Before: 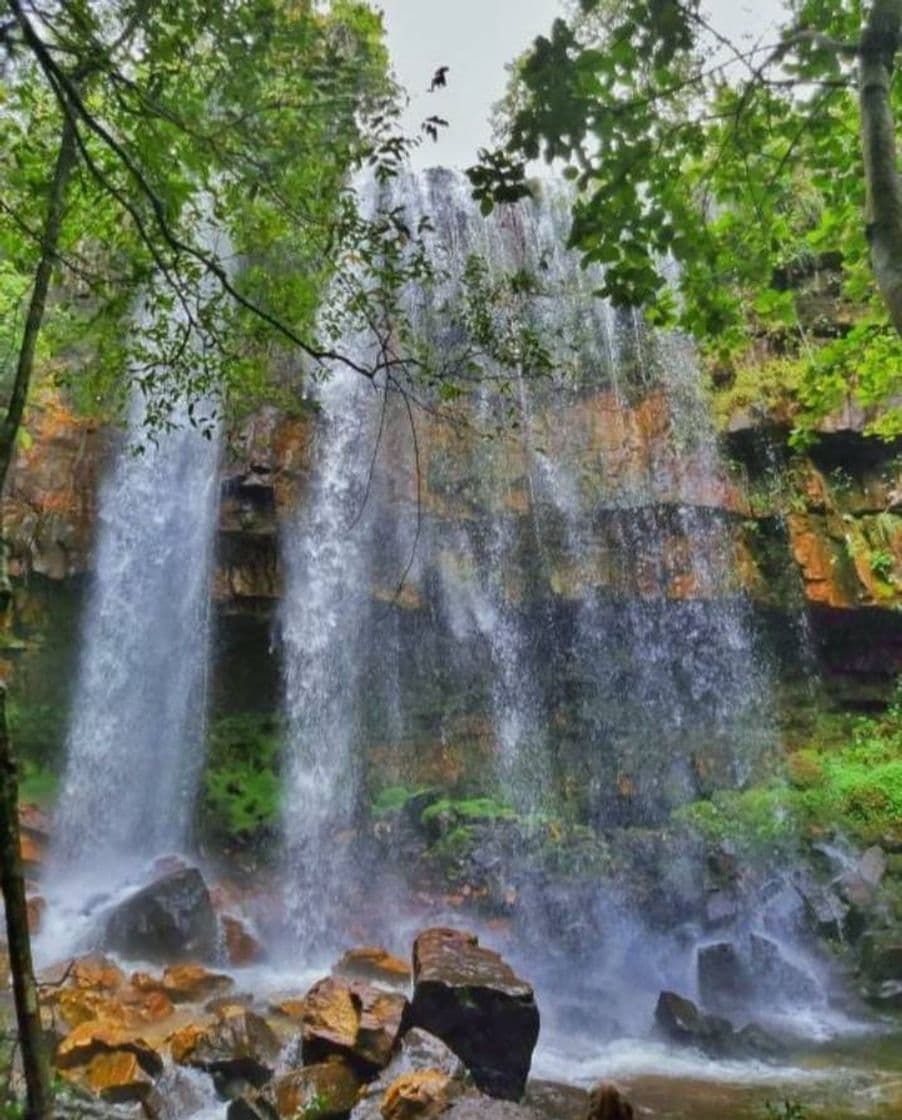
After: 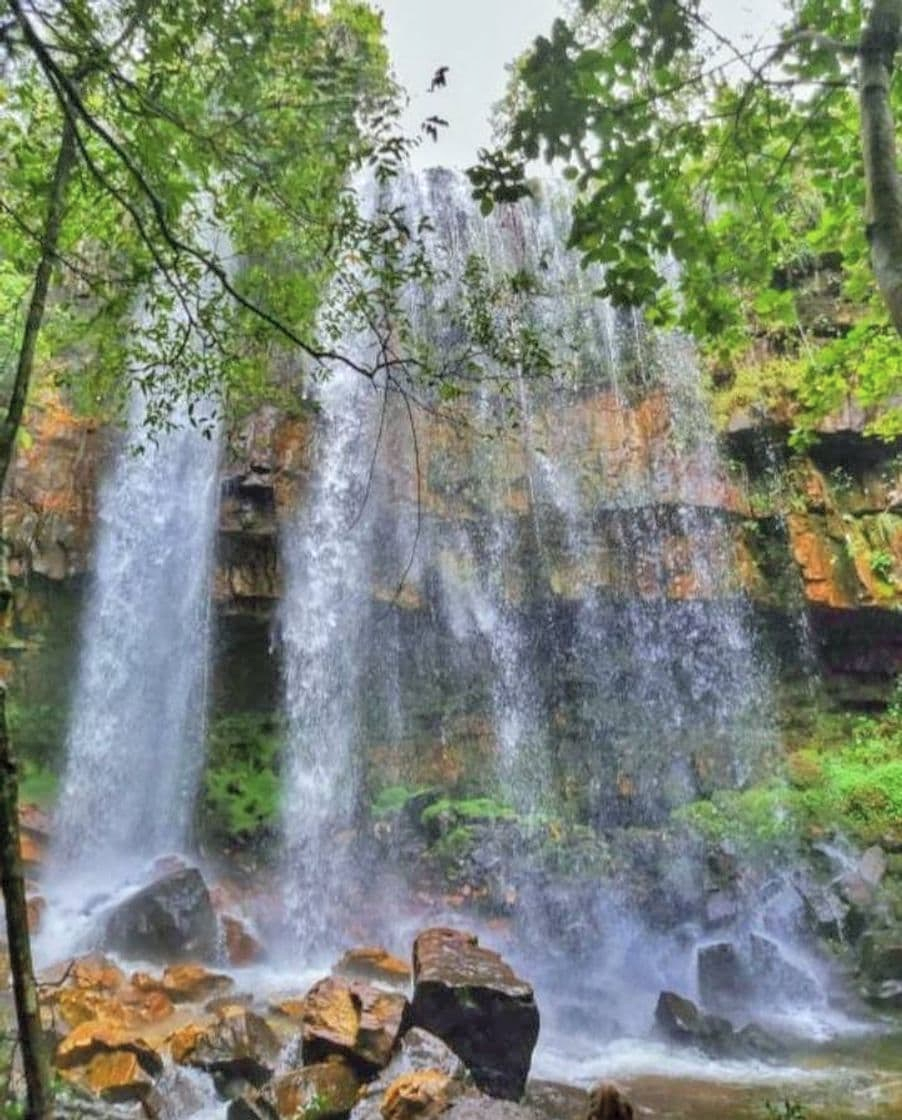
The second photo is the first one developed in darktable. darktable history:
contrast brightness saturation: brightness 0.151
local contrast: on, module defaults
